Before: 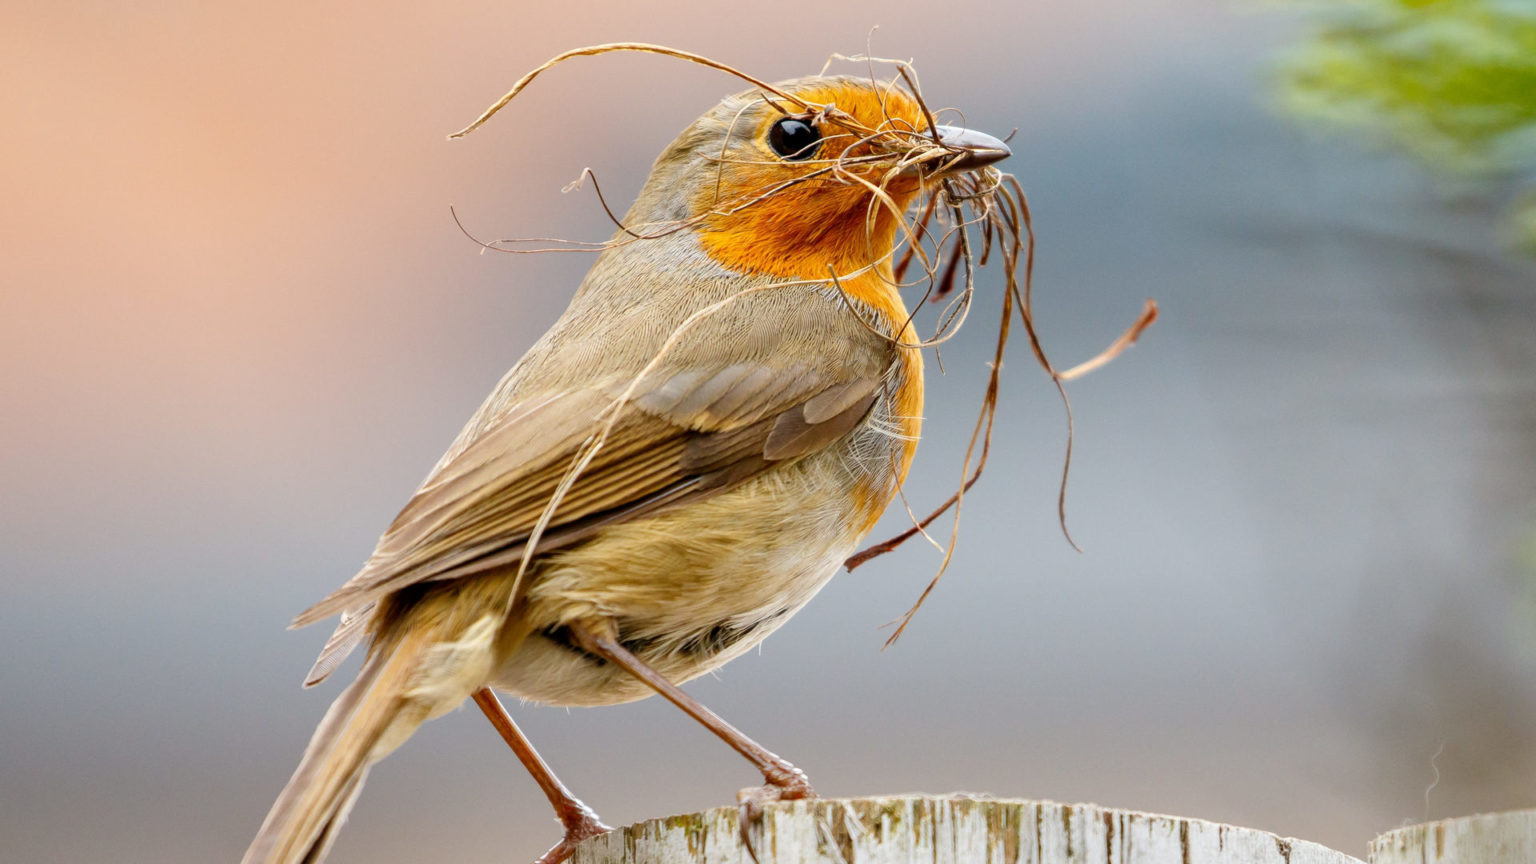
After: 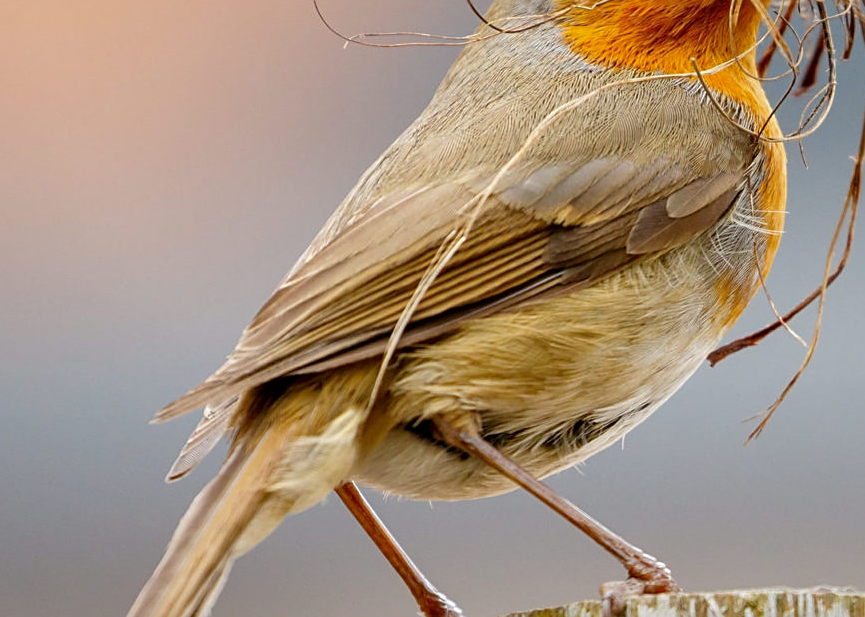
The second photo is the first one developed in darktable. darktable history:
sharpen: on, module defaults
local contrast: mode bilateral grid, contrast 15, coarseness 36, detail 105%, midtone range 0.2
shadows and highlights: shadows -20, white point adjustment -2, highlights -35
crop: left 8.966%, top 23.852%, right 34.699%, bottom 4.703%
